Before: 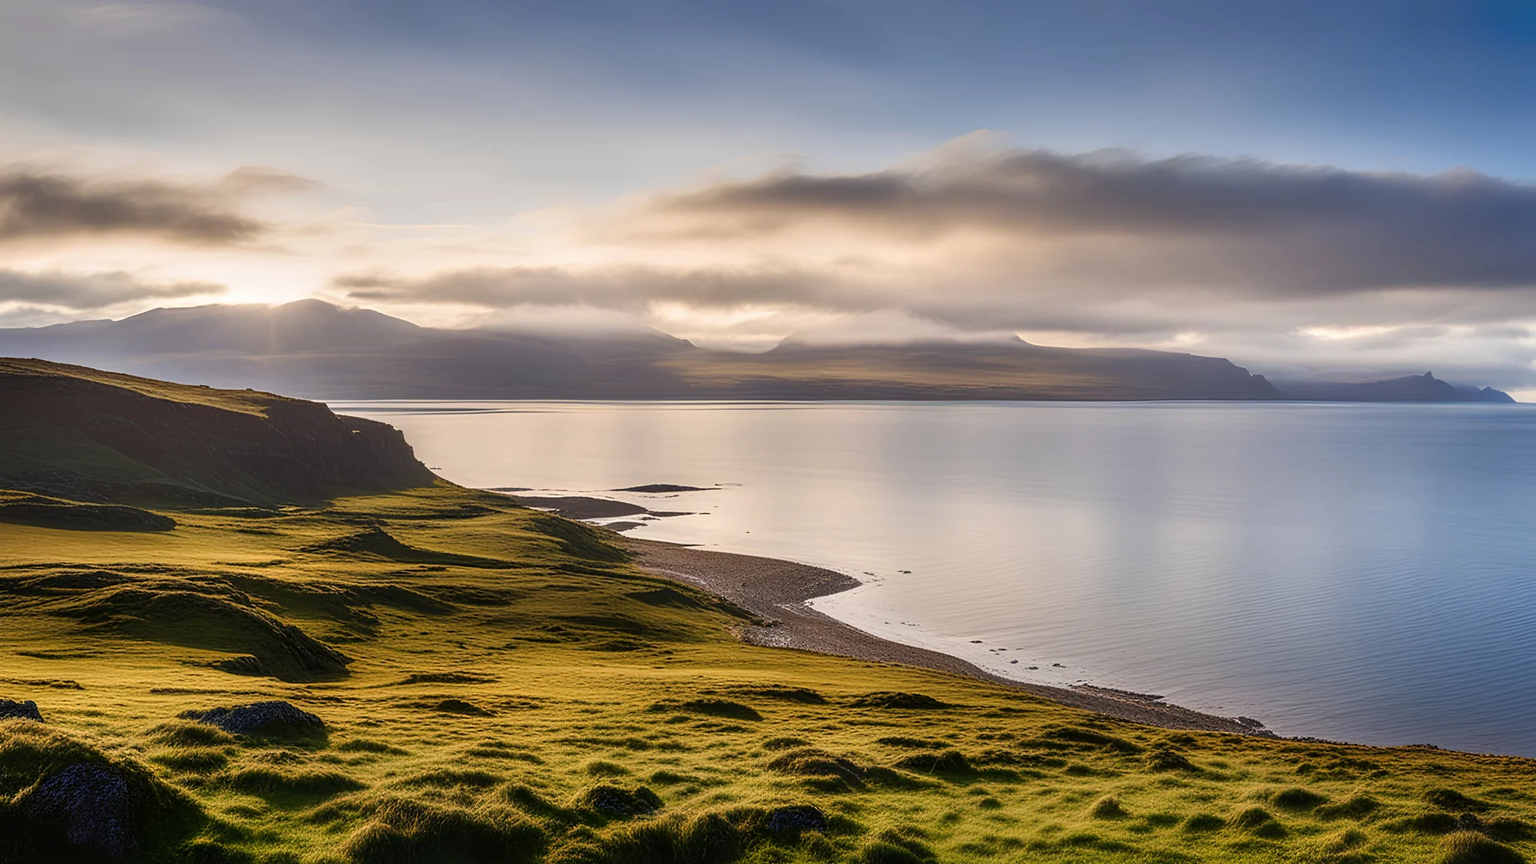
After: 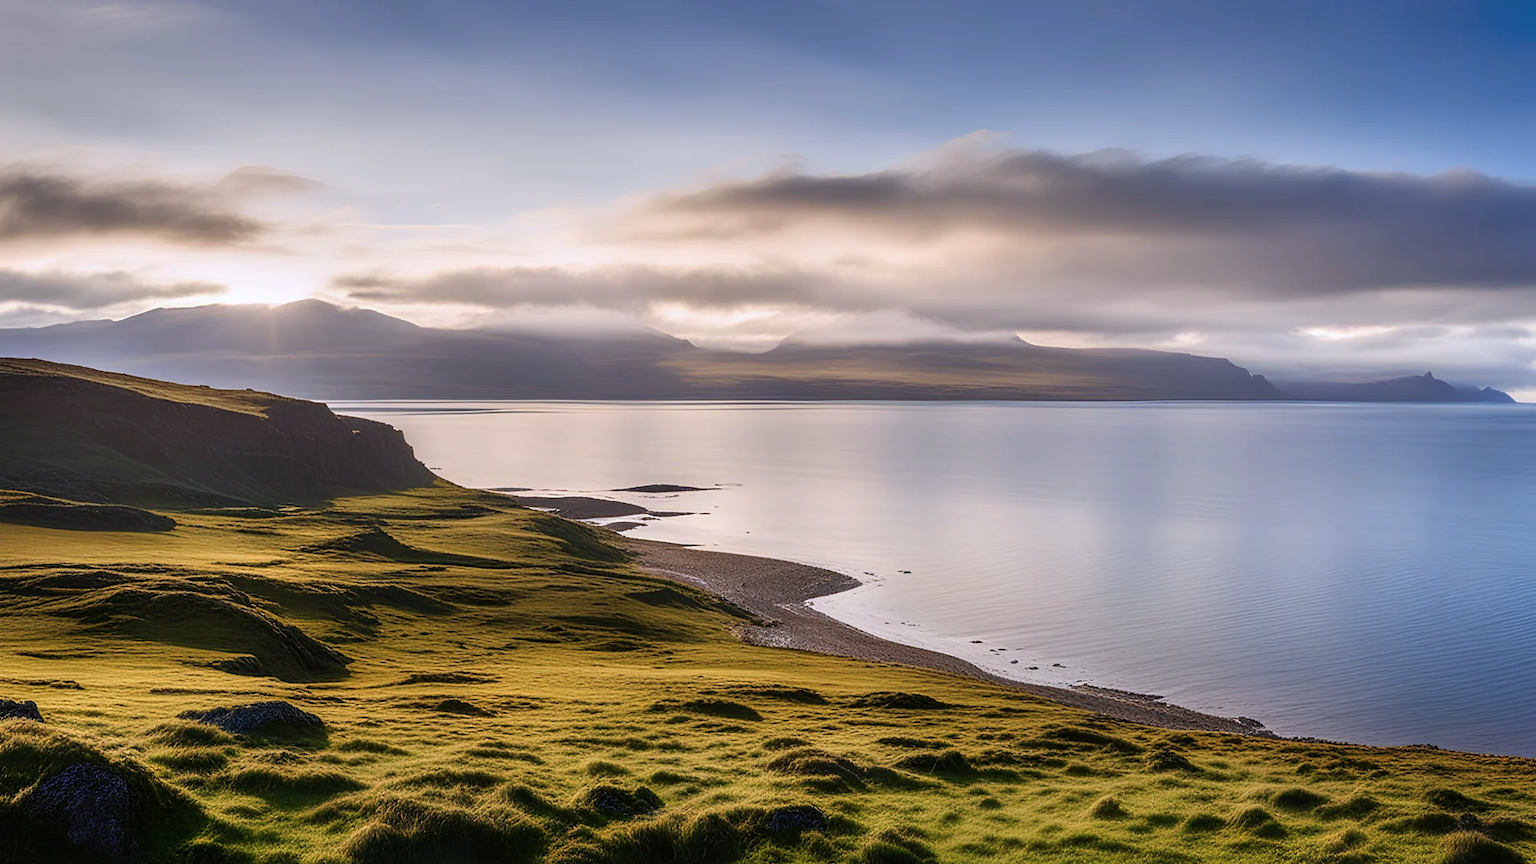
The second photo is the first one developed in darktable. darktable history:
color calibration: gray › normalize channels true, illuminant as shot in camera, x 0.358, y 0.373, temperature 4628.91 K, gamut compression 0.017
